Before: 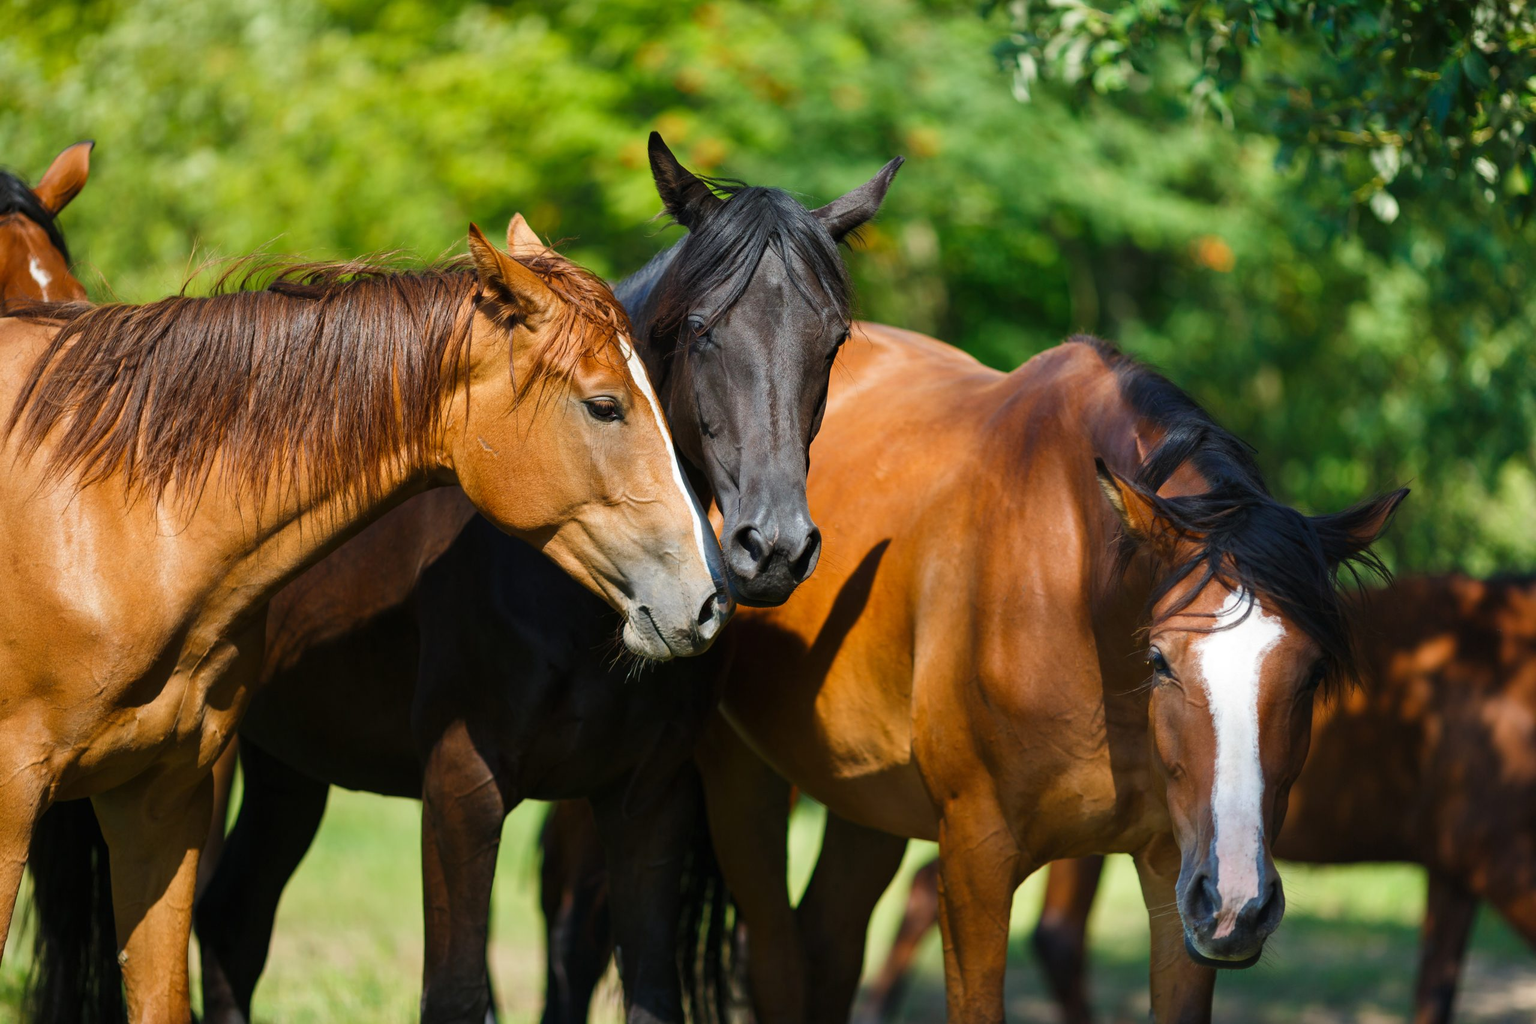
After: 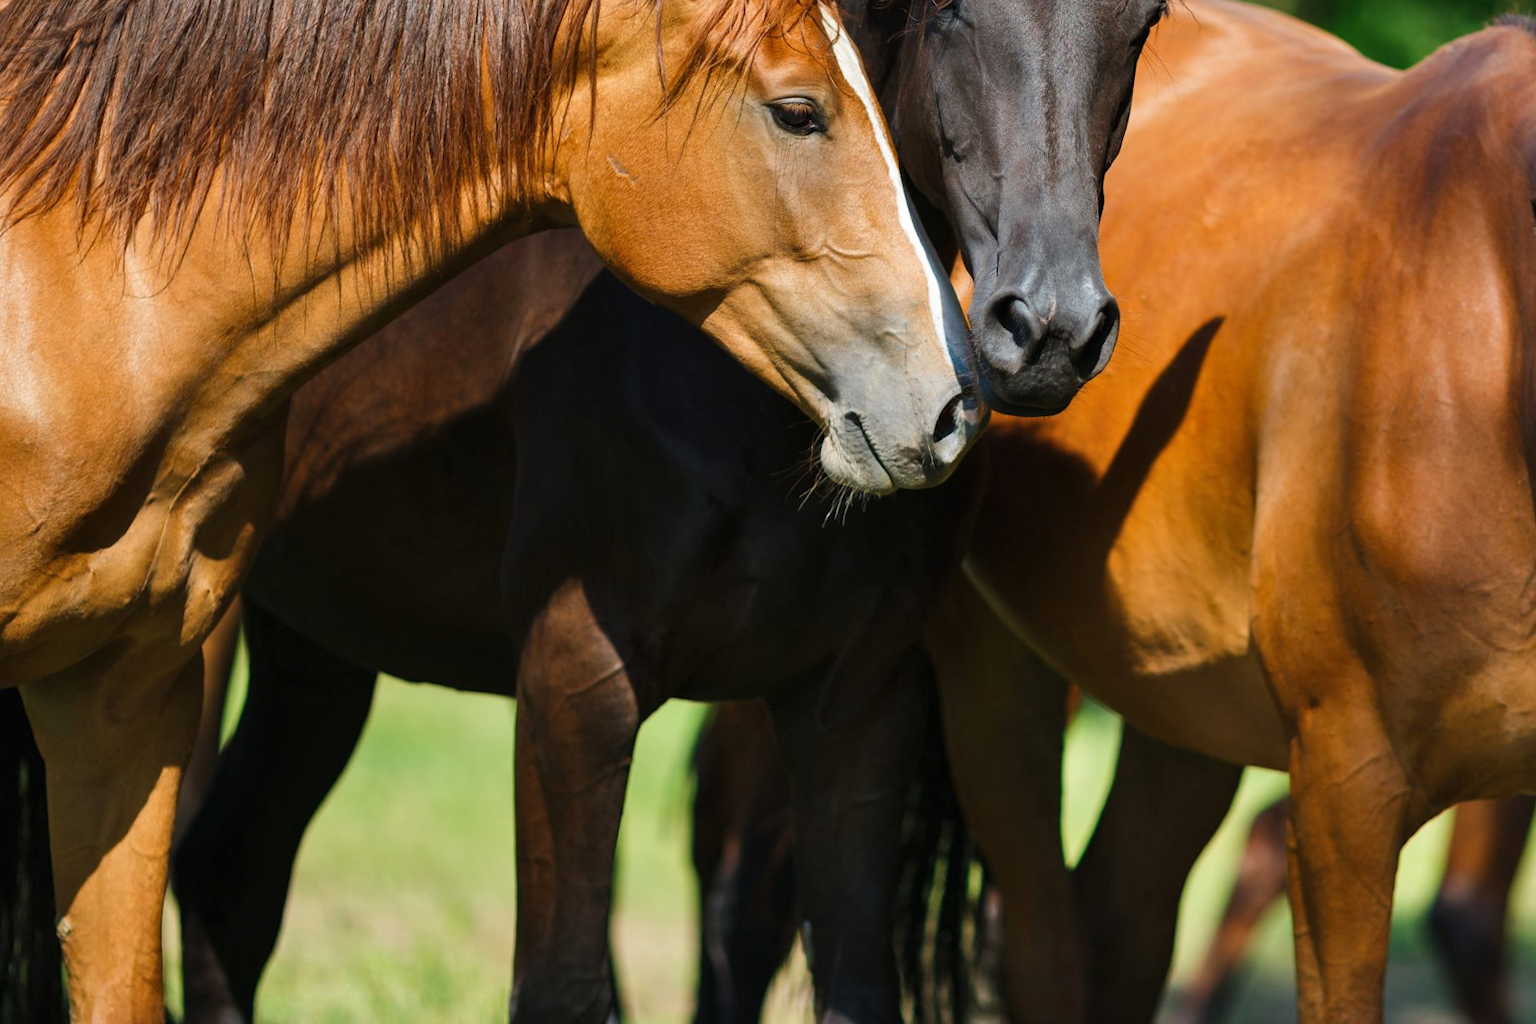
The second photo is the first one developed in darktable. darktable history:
crop and rotate: angle -0.82°, left 3.85%, top 31.828%, right 27.992%
shadows and highlights: shadows 37.27, highlights -28.18, soften with gaussian
